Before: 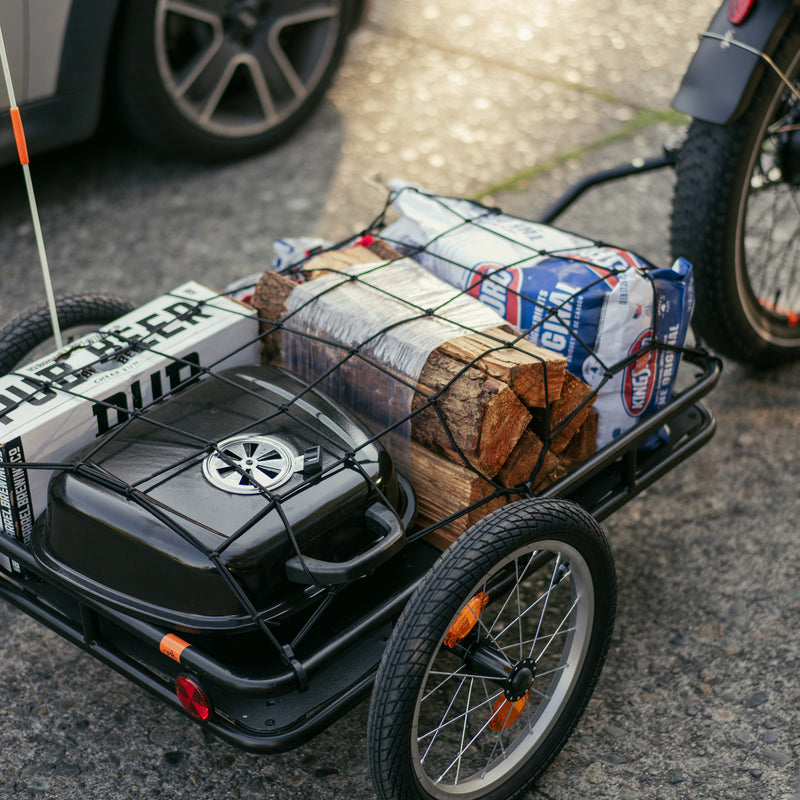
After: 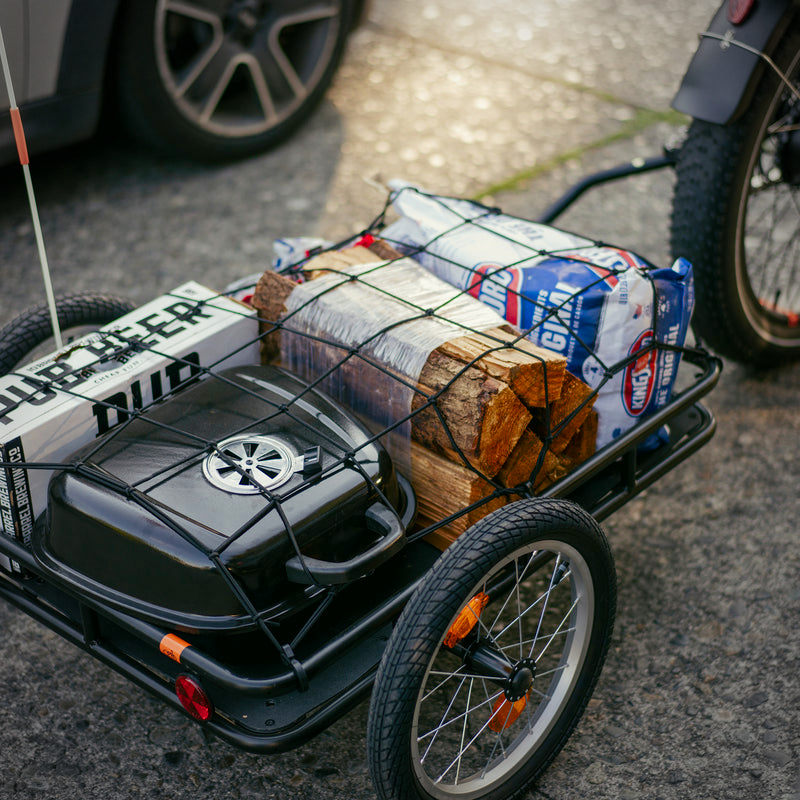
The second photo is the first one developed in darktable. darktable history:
color balance rgb: perceptual saturation grading › global saturation 20%, perceptual saturation grading › highlights -25%, perceptual saturation grading › shadows 50%
vignetting: on, module defaults
